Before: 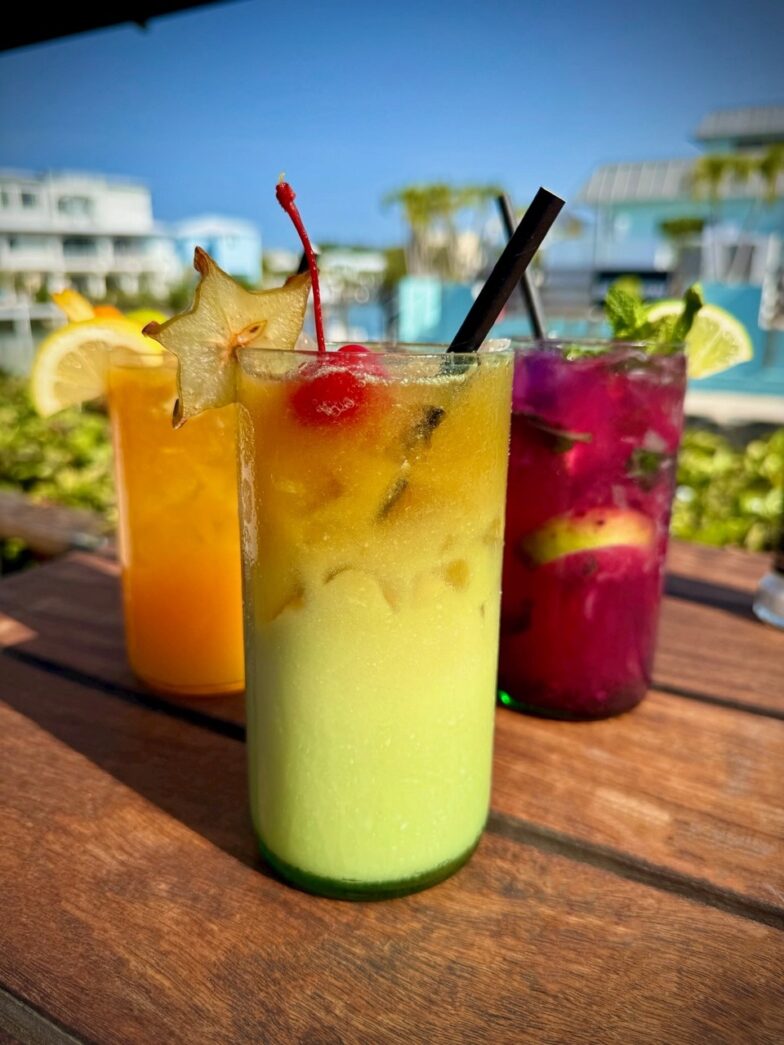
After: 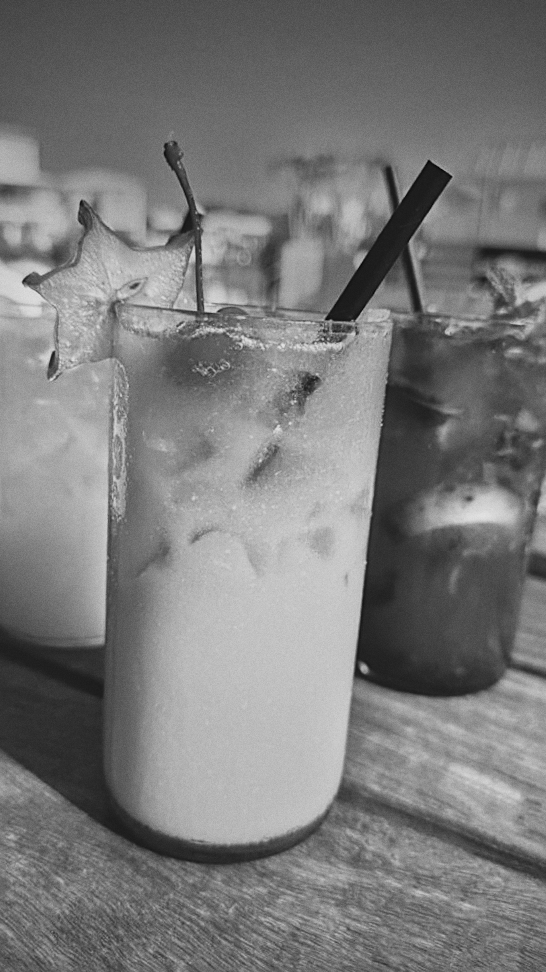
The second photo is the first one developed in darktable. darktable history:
monochrome: a 79.32, b 81.83, size 1.1
crop and rotate: angle -3.27°, left 14.277%, top 0.028%, right 10.766%, bottom 0.028%
velvia: strength 29%
local contrast: mode bilateral grid, contrast 30, coarseness 25, midtone range 0.2
tone curve: curves: ch0 [(0, 0) (0.091, 0.075) (0.409, 0.457) (0.733, 0.82) (0.844, 0.908) (0.909, 0.942) (1, 0.973)]; ch1 [(0, 0) (0.437, 0.404) (0.5, 0.5) (0.529, 0.556) (0.58, 0.606) (0.616, 0.654) (1, 1)]; ch2 [(0, 0) (0.442, 0.415) (0.5, 0.5) (0.535, 0.557) (0.585, 0.62) (1, 1)], color space Lab, independent channels, preserve colors none
grain: coarseness 0.09 ISO, strength 16.61%
exposure: black level correction -0.025, exposure -0.117 EV, compensate highlight preservation false
sharpen: on, module defaults
